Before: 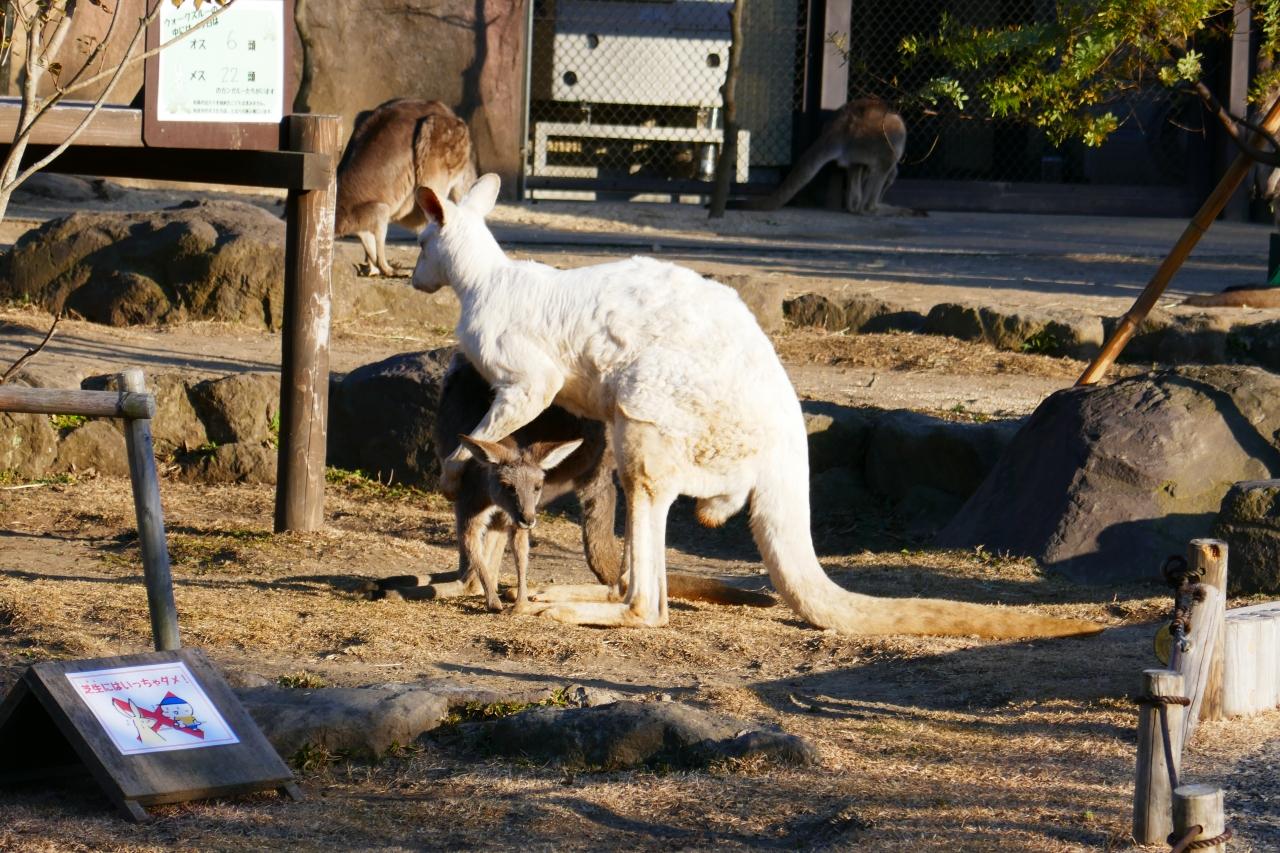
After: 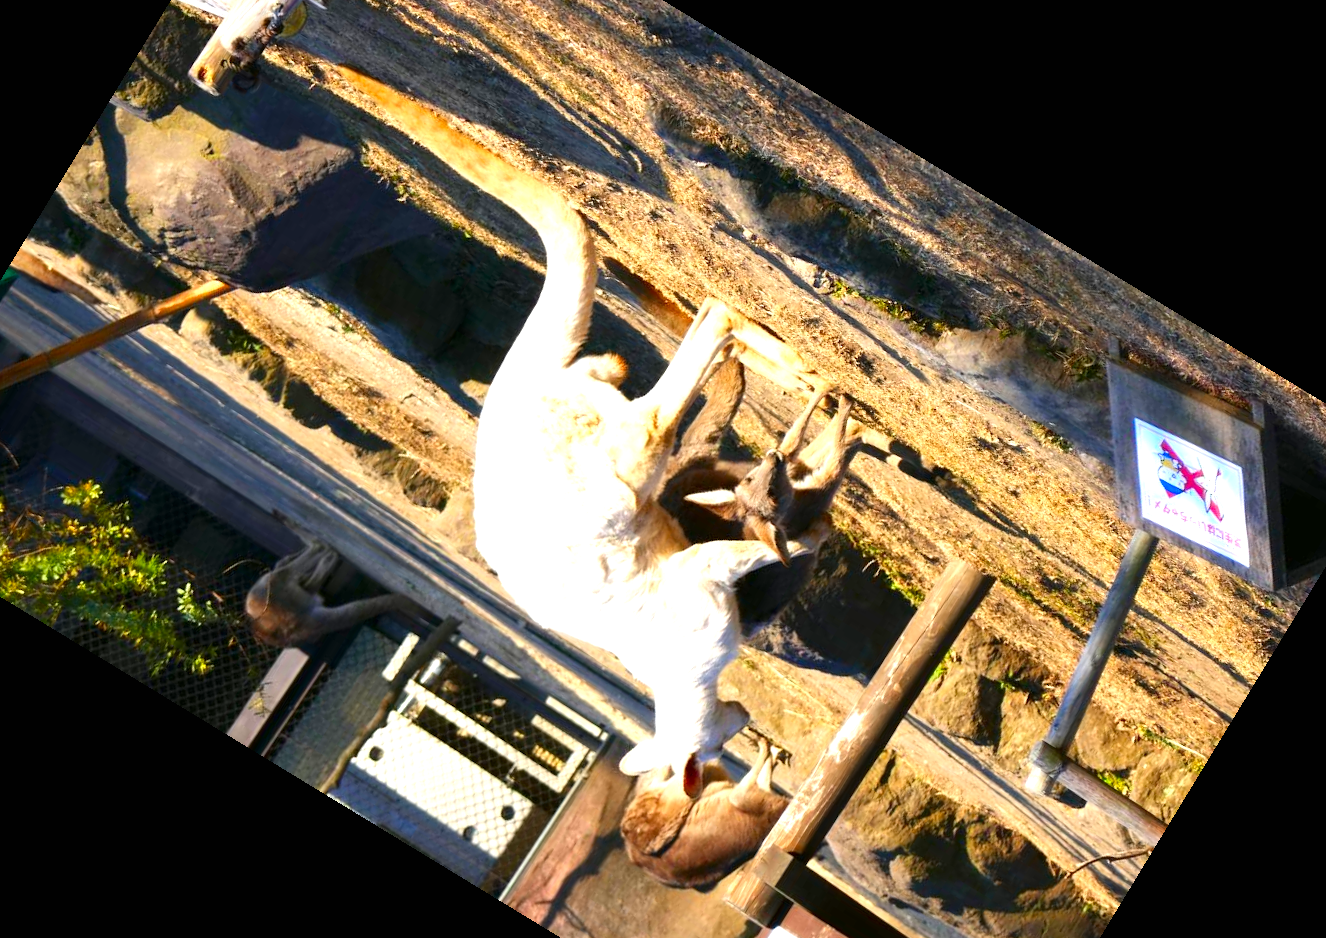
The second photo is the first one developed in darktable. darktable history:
exposure: black level correction 0, exposure 0.95 EV, compensate exposure bias true, compensate highlight preservation false
crop and rotate: angle 148.68°, left 9.111%, top 15.603%, right 4.588%, bottom 17.041%
contrast brightness saturation: contrast 0.09, saturation 0.28
